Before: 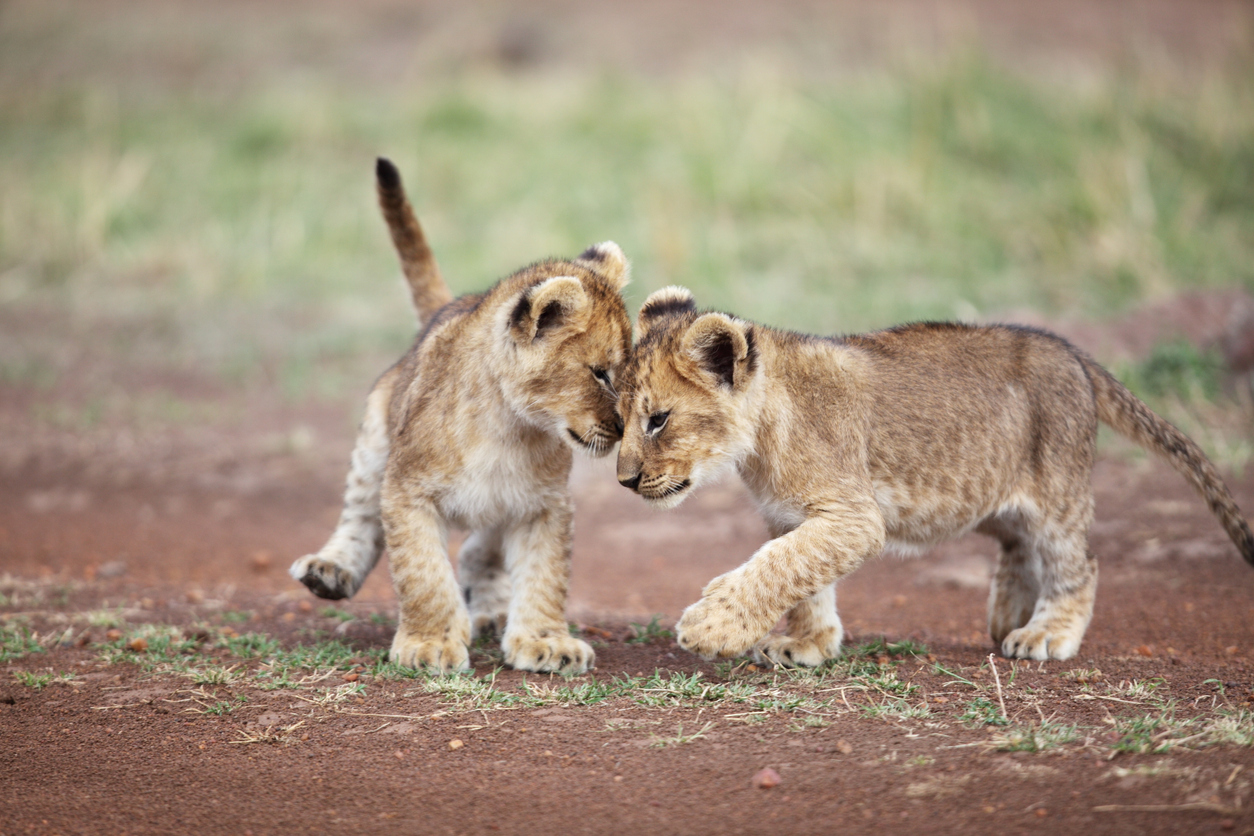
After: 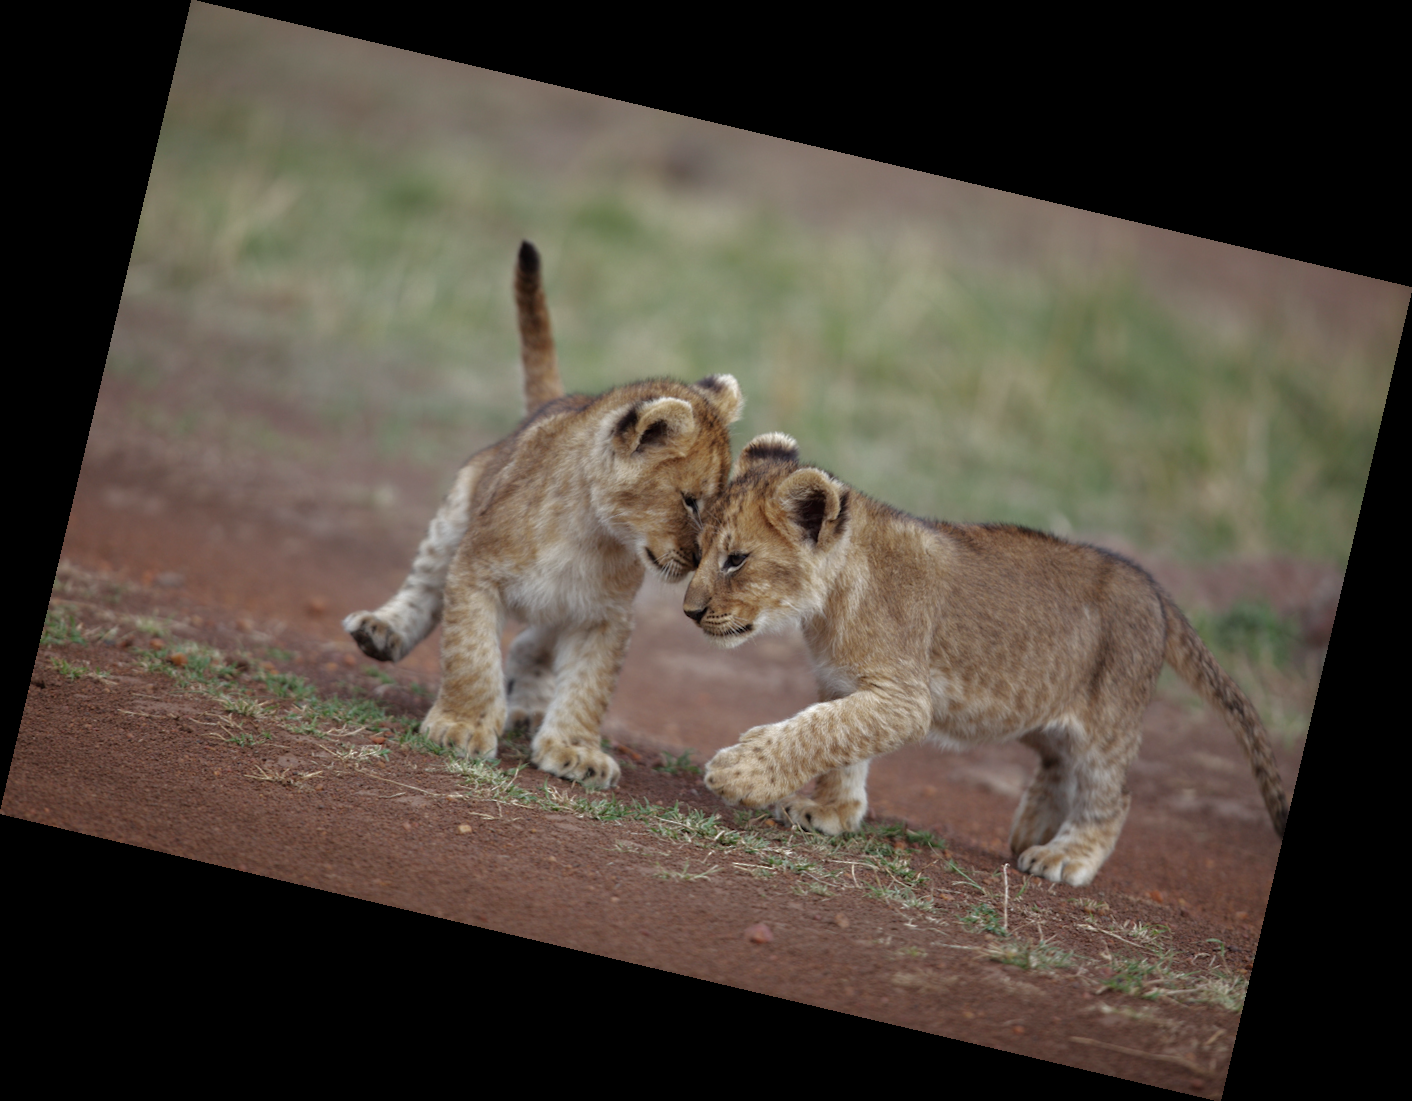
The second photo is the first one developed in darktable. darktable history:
rotate and perspective: rotation 13.27°, automatic cropping off
base curve: curves: ch0 [(0, 0) (0.826, 0.587) (1, 1)]
